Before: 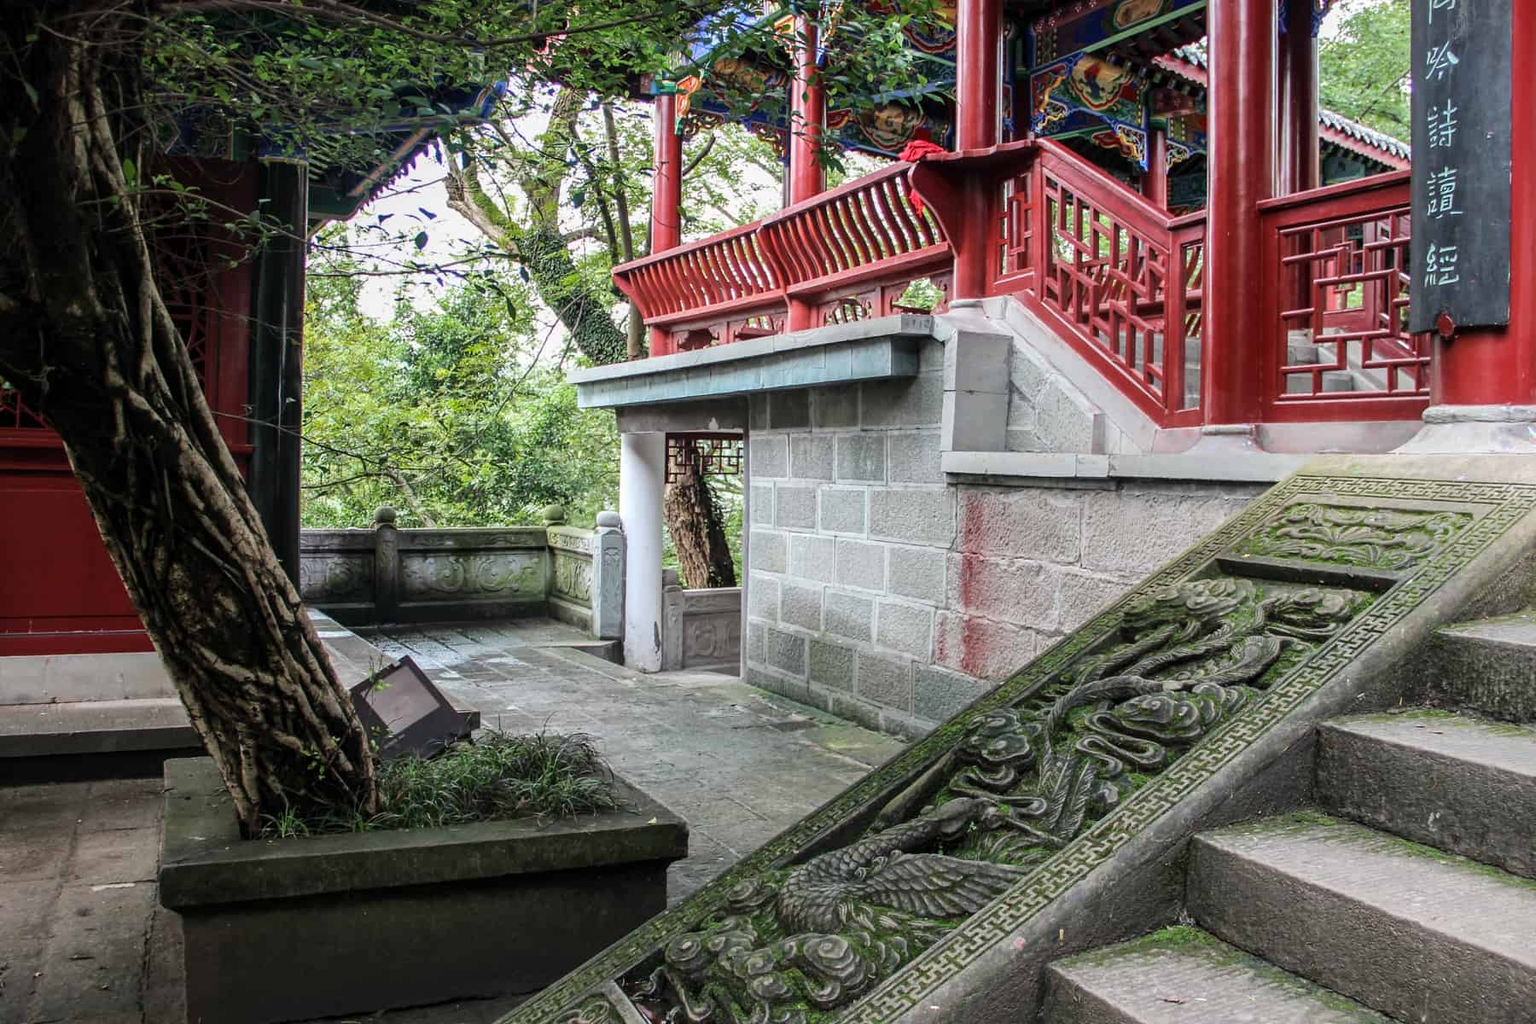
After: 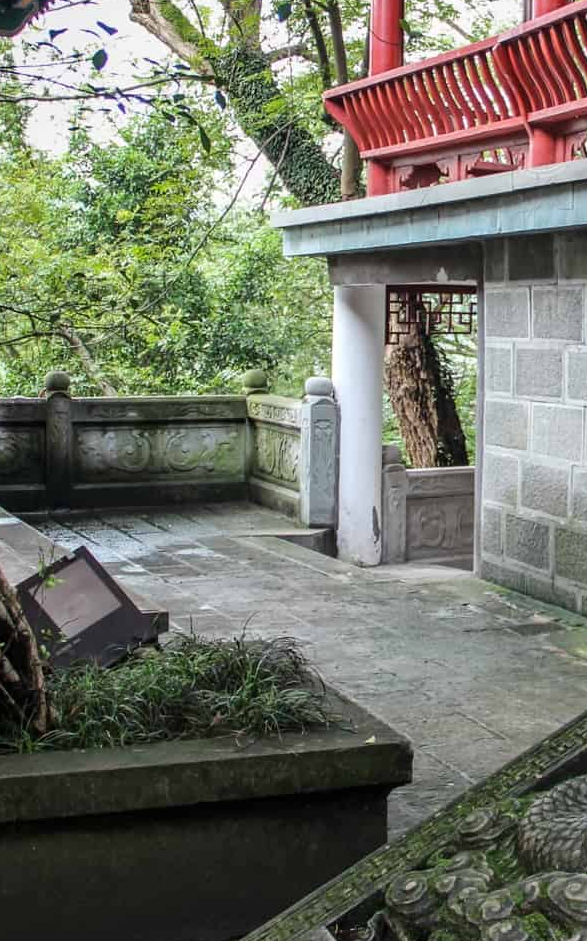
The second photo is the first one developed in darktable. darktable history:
crop and rotate: left 21.898%, top 18.567%, right 45.452%, bottom 2.971%
